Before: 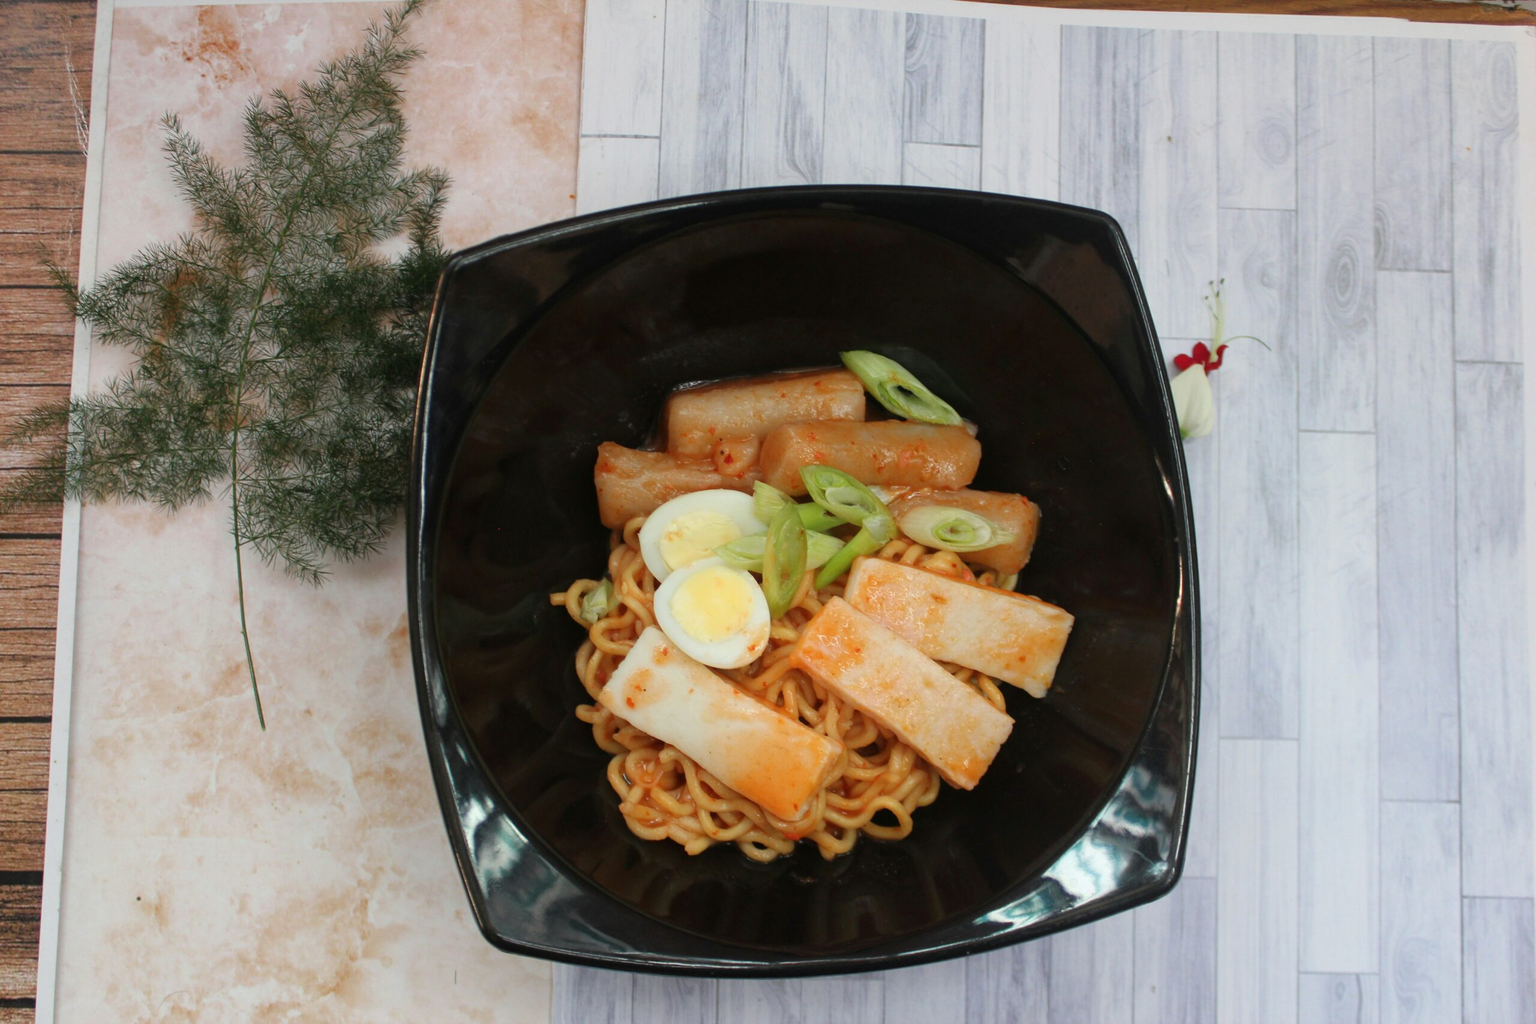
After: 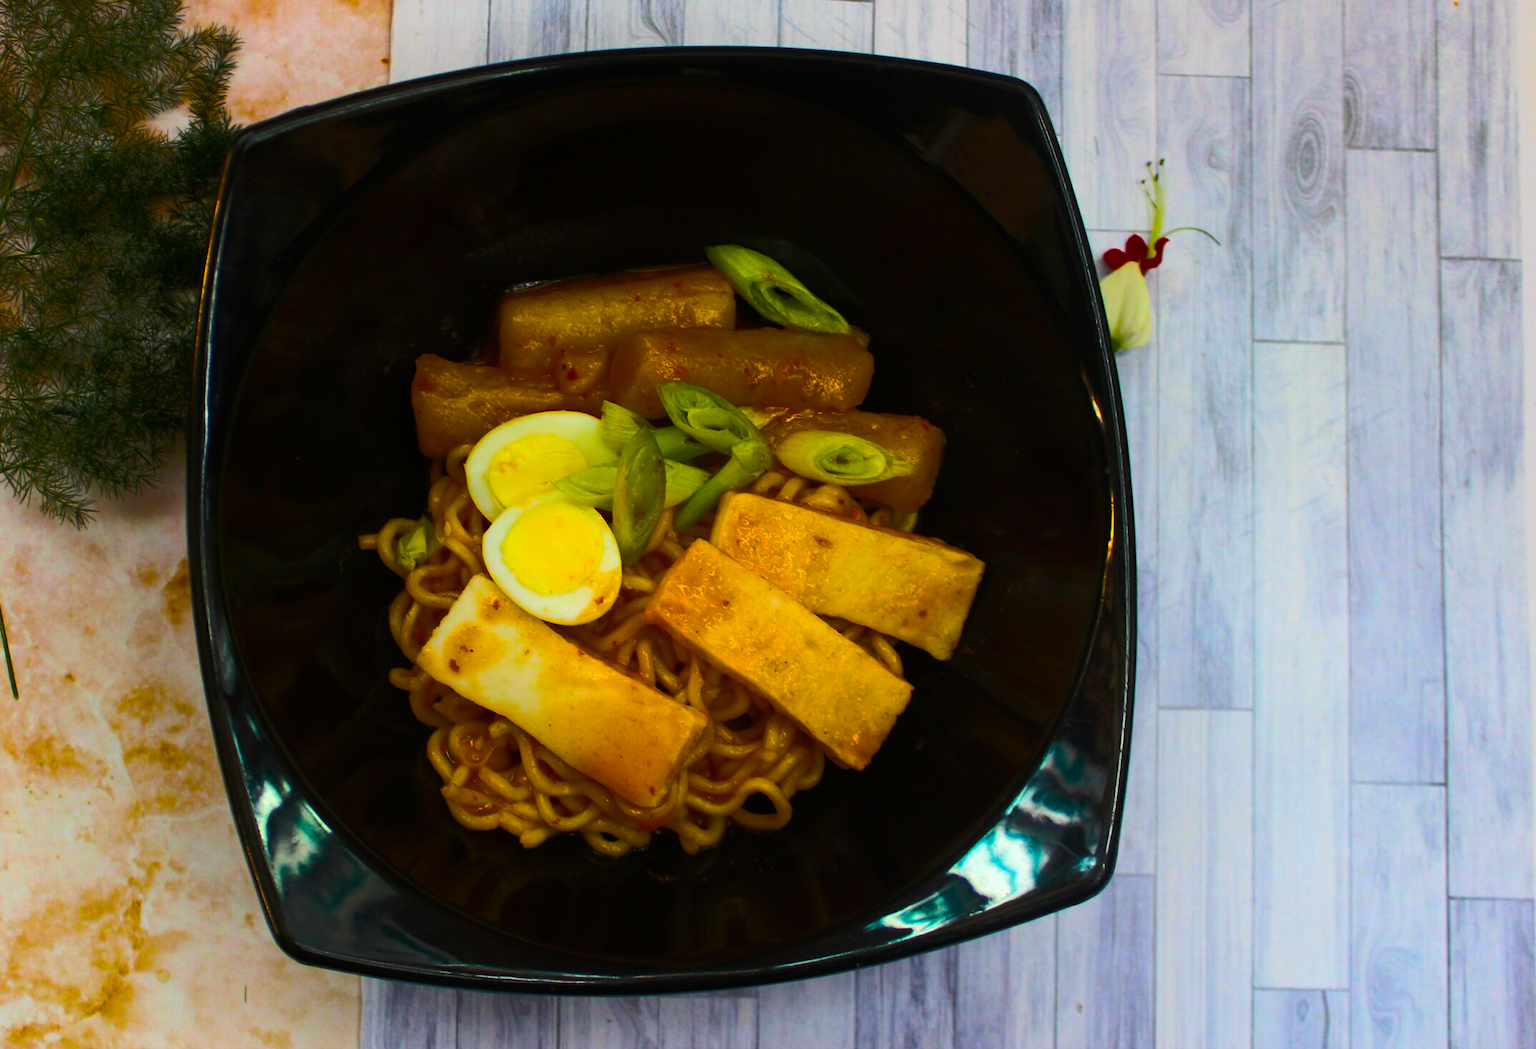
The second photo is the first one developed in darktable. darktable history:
color balance rgb: linear chroma grading › global chroma 40.15%, perceptual saturation grading › global saturation 60.58%, perceptual saturation grading › highlights 20.44%, perceptual saturation grading › shadows -50.36%, perceptual brilliance grading › highlights 2.19%, perceptual brilliance grading › mid-tones -50.36%, perceptual brilliance grading › shadows -50.36%
color calibration: x 0.342, y 0.355, temperature 5146 K
color equalizer: saturation › red 1.26, saturation › orange 1.26, saturation › yellow 1.26, saturation › green 1.26, saturation › cyan 1.26, saturation › blue 1.26, saturation › lavender 1.26, saturation › magenta 1.26
crop: left 16.315%, top 14.246%
